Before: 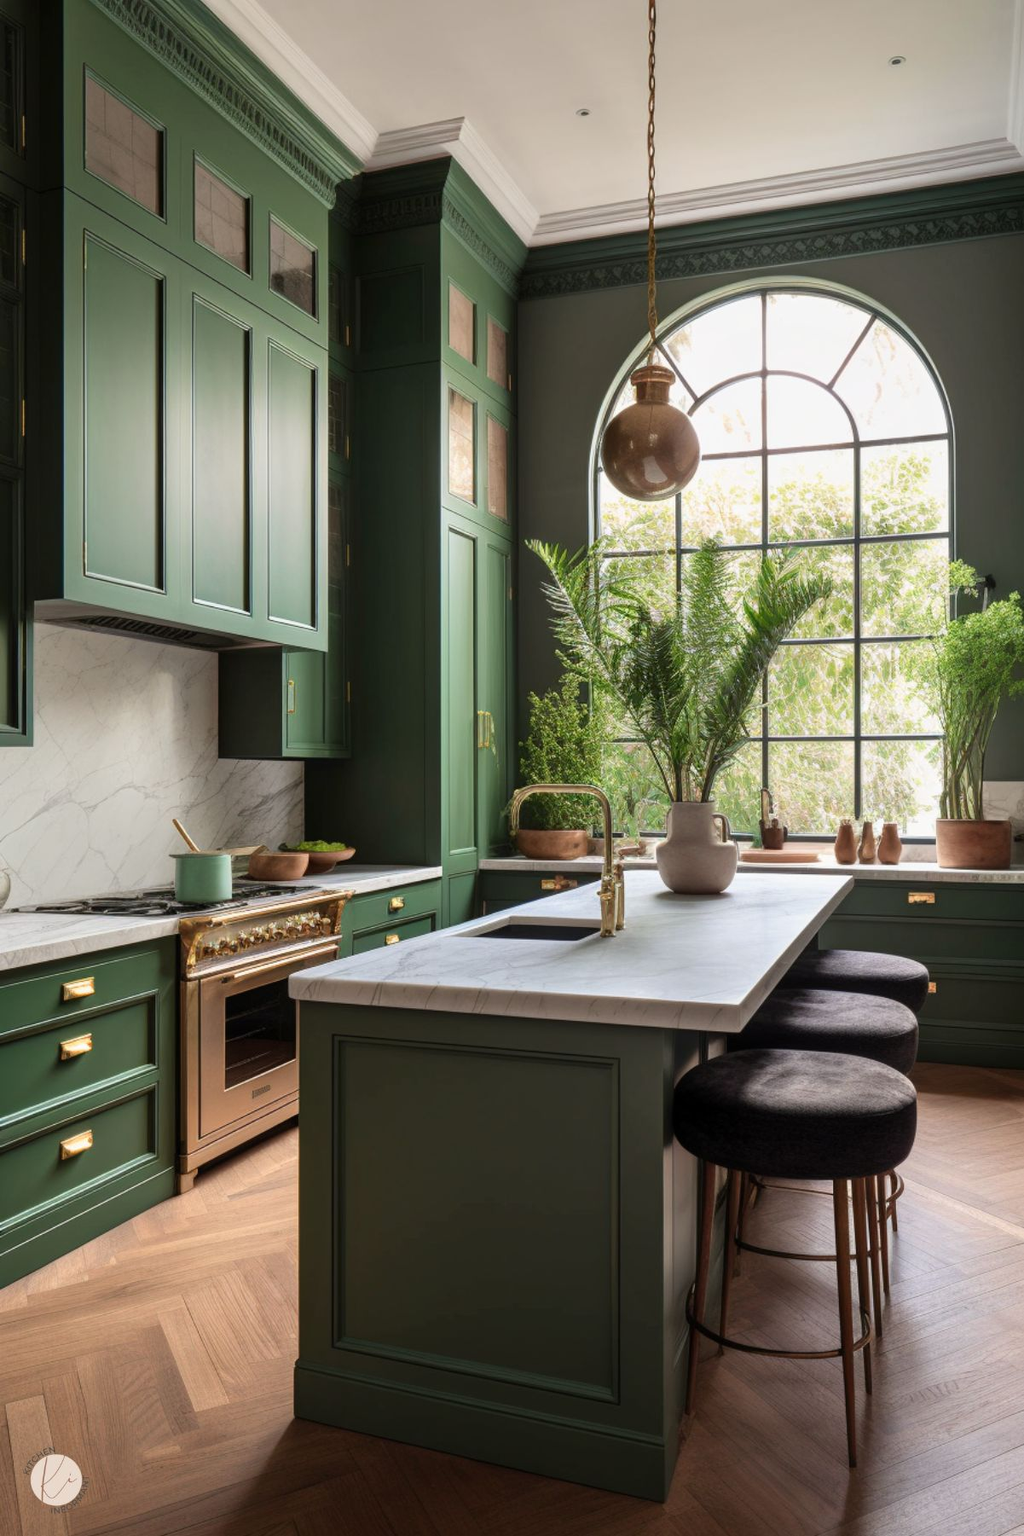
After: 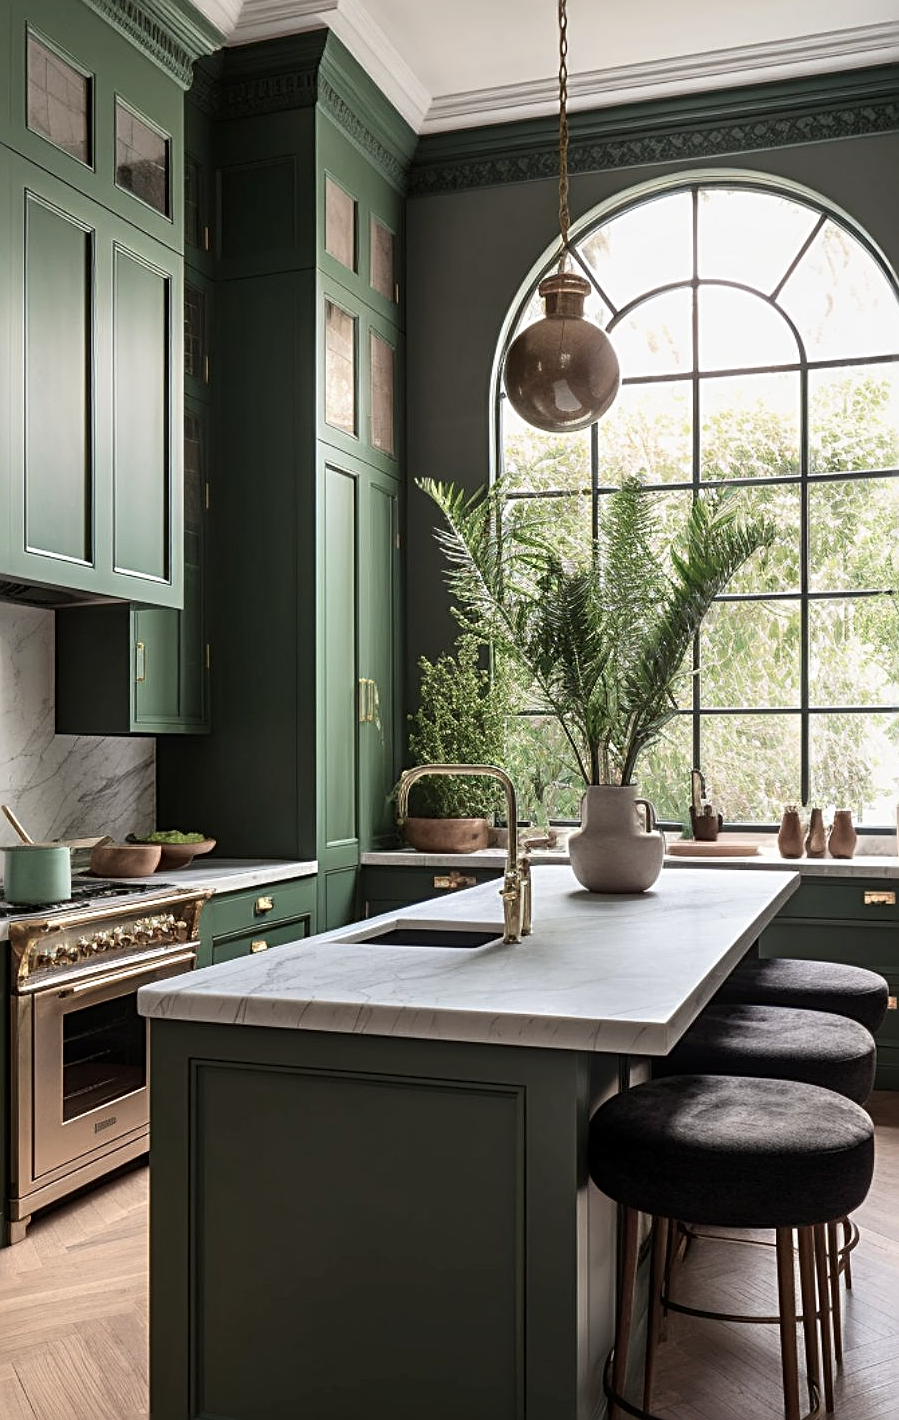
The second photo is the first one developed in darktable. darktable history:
sharpen: radius 2.531, amount 0.628
crop: left 16.768%, top 8.653%, right 8.362%, bottom 12.485%
contrast brightness saturation: contrast 0.1, saturation -0.3
